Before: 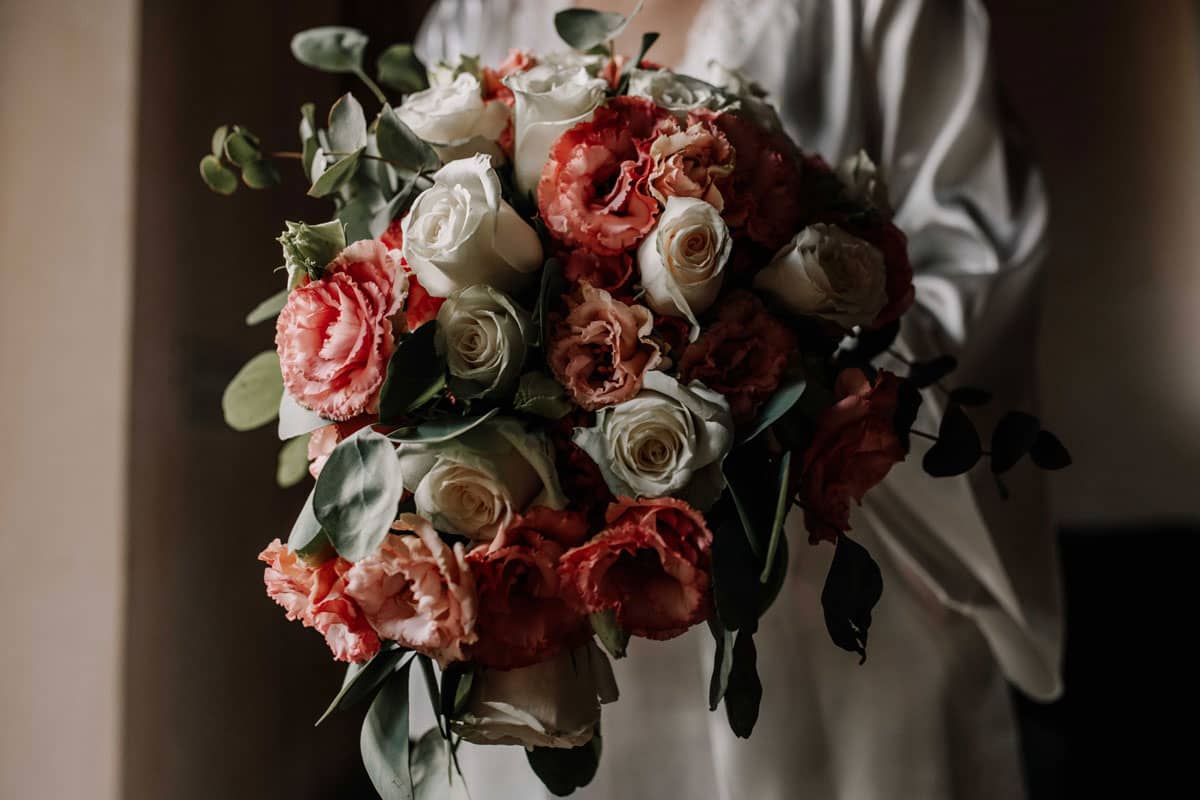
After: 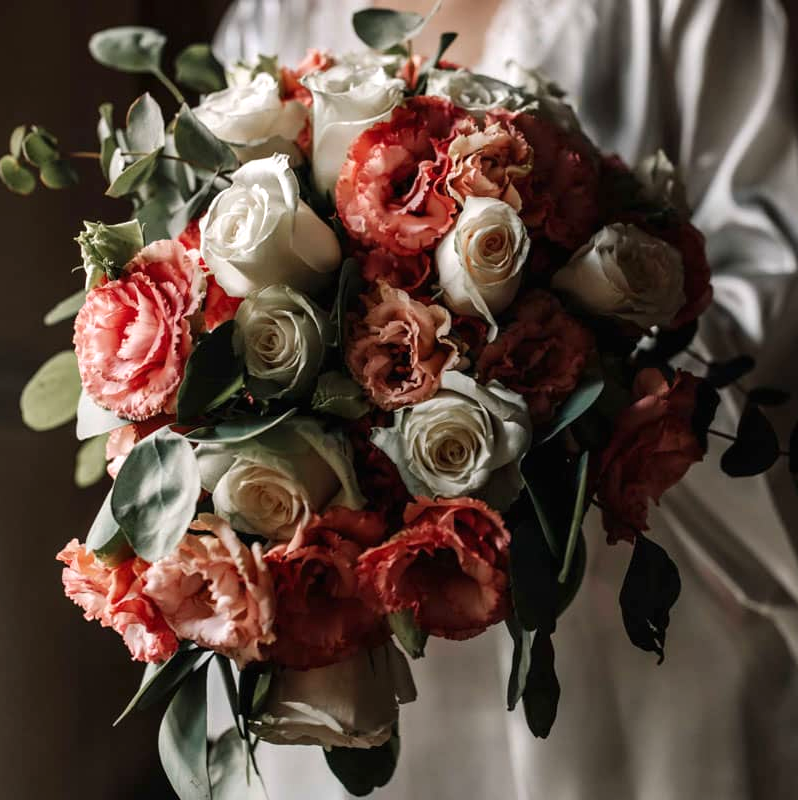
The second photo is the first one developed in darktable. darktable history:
crop: left 16.899%, right 16.556%
exposure: black level correction 0, exposure 0.5 EV, compensate highlight preservation false
